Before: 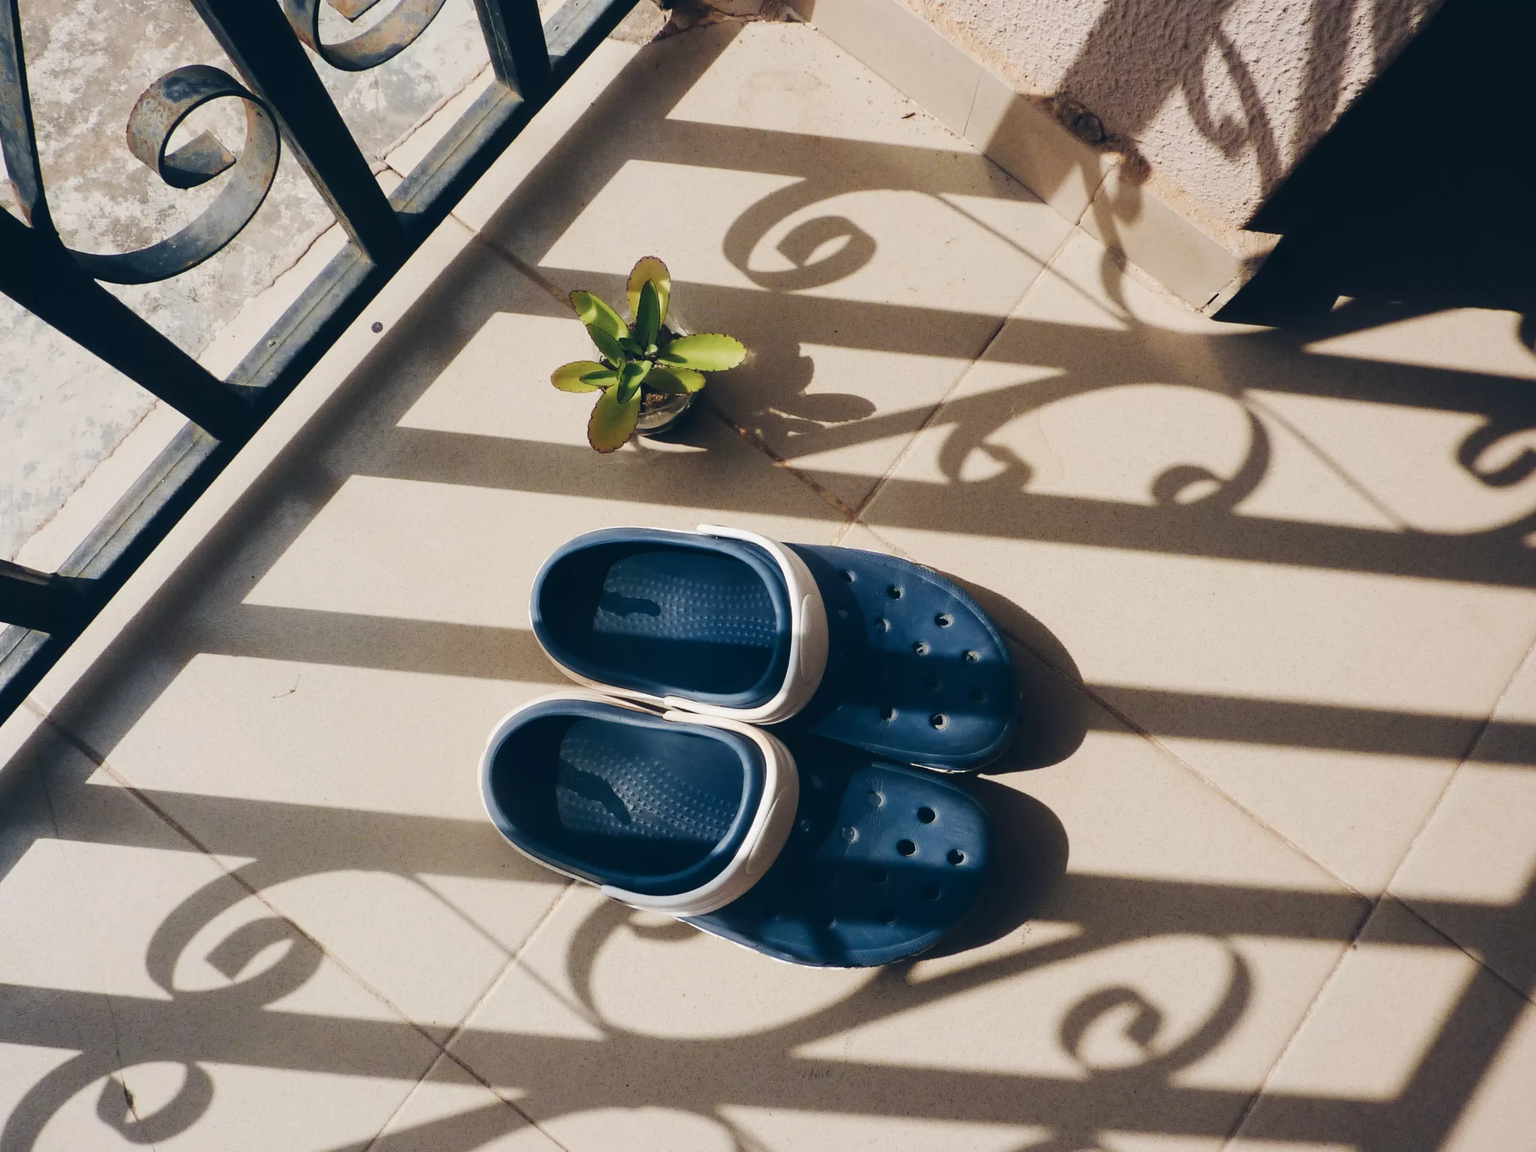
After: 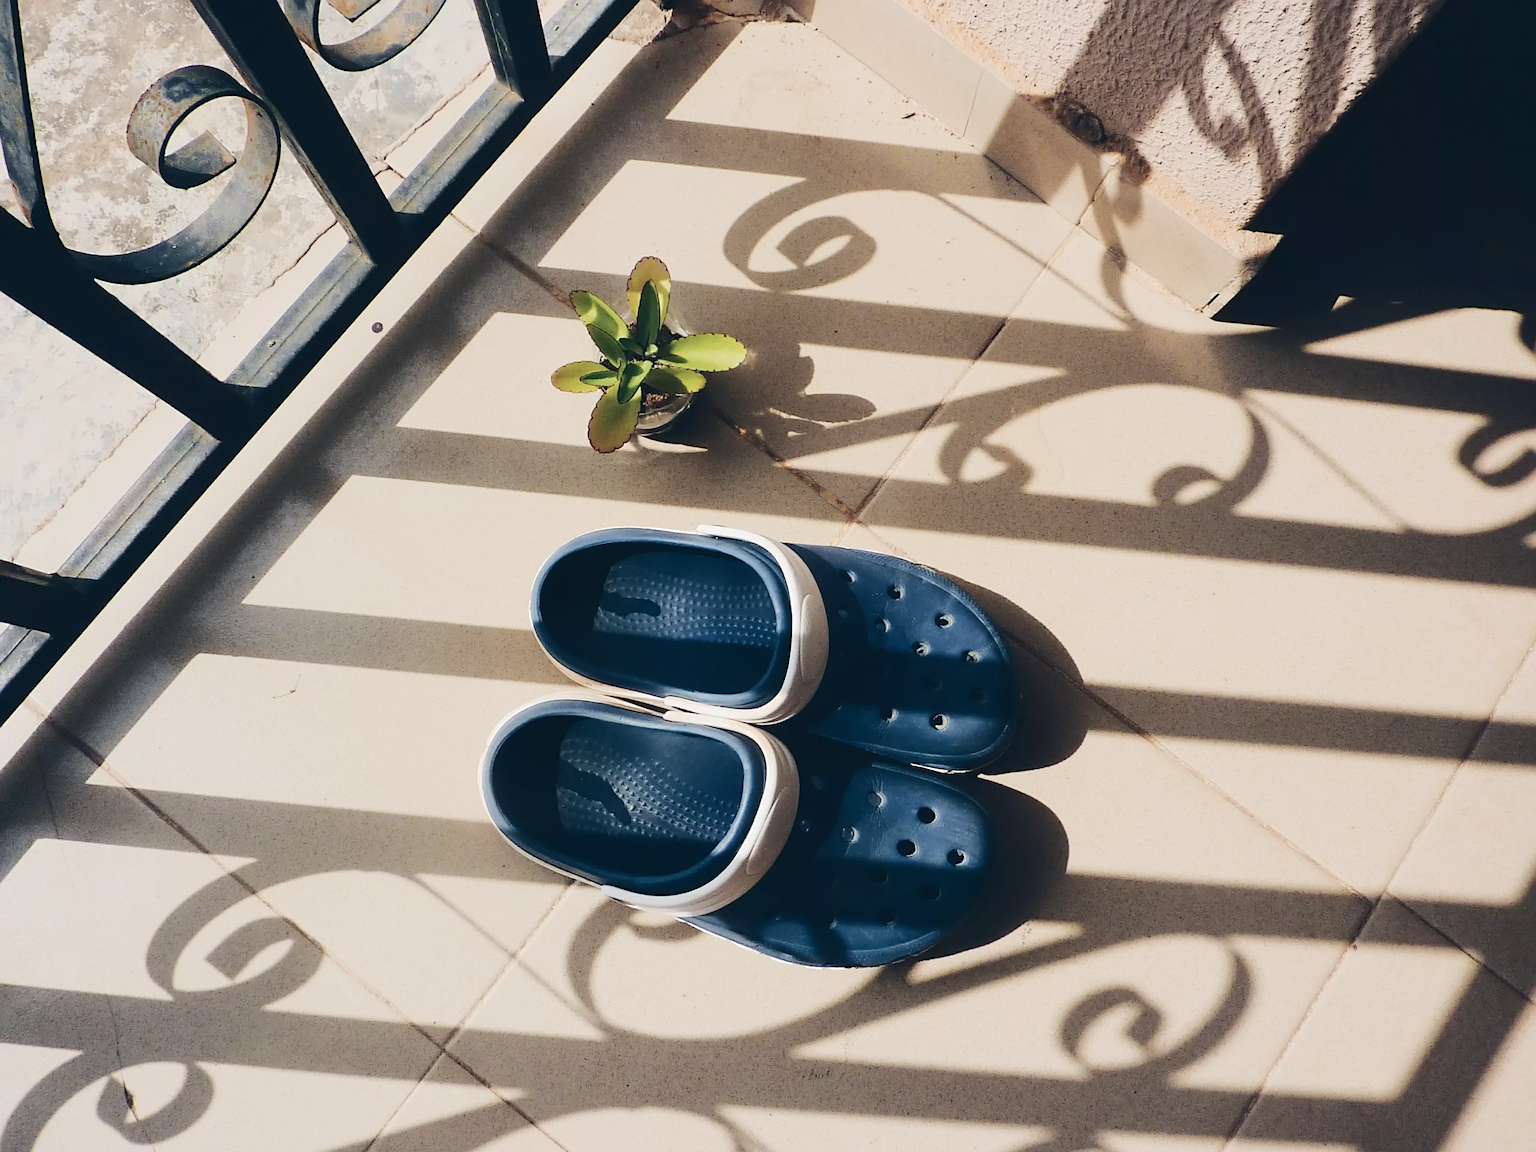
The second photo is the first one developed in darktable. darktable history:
tone curve: curves: ch0 [(0, 0) (0.003, 0.031) (0.011, 0.041) (0.025, 0.054) (0.044, 0.06) (0.069, 0.083) (0.1, 0.108) (0.136, 0.135) (0.177, 0.179) (0.224, 0.231) (0.277, 0.294) (0.335, 0.378) (0.399, 0.463) (0.468, 0.552) (0.543, 0.627) (0.623, 0.694) (0.709, 0.776) (0.801, 0.849) (0.898, 0.905) (1, 1)], color space Lab, independent channels, preserve colors none
sharpen: on, module defaults
